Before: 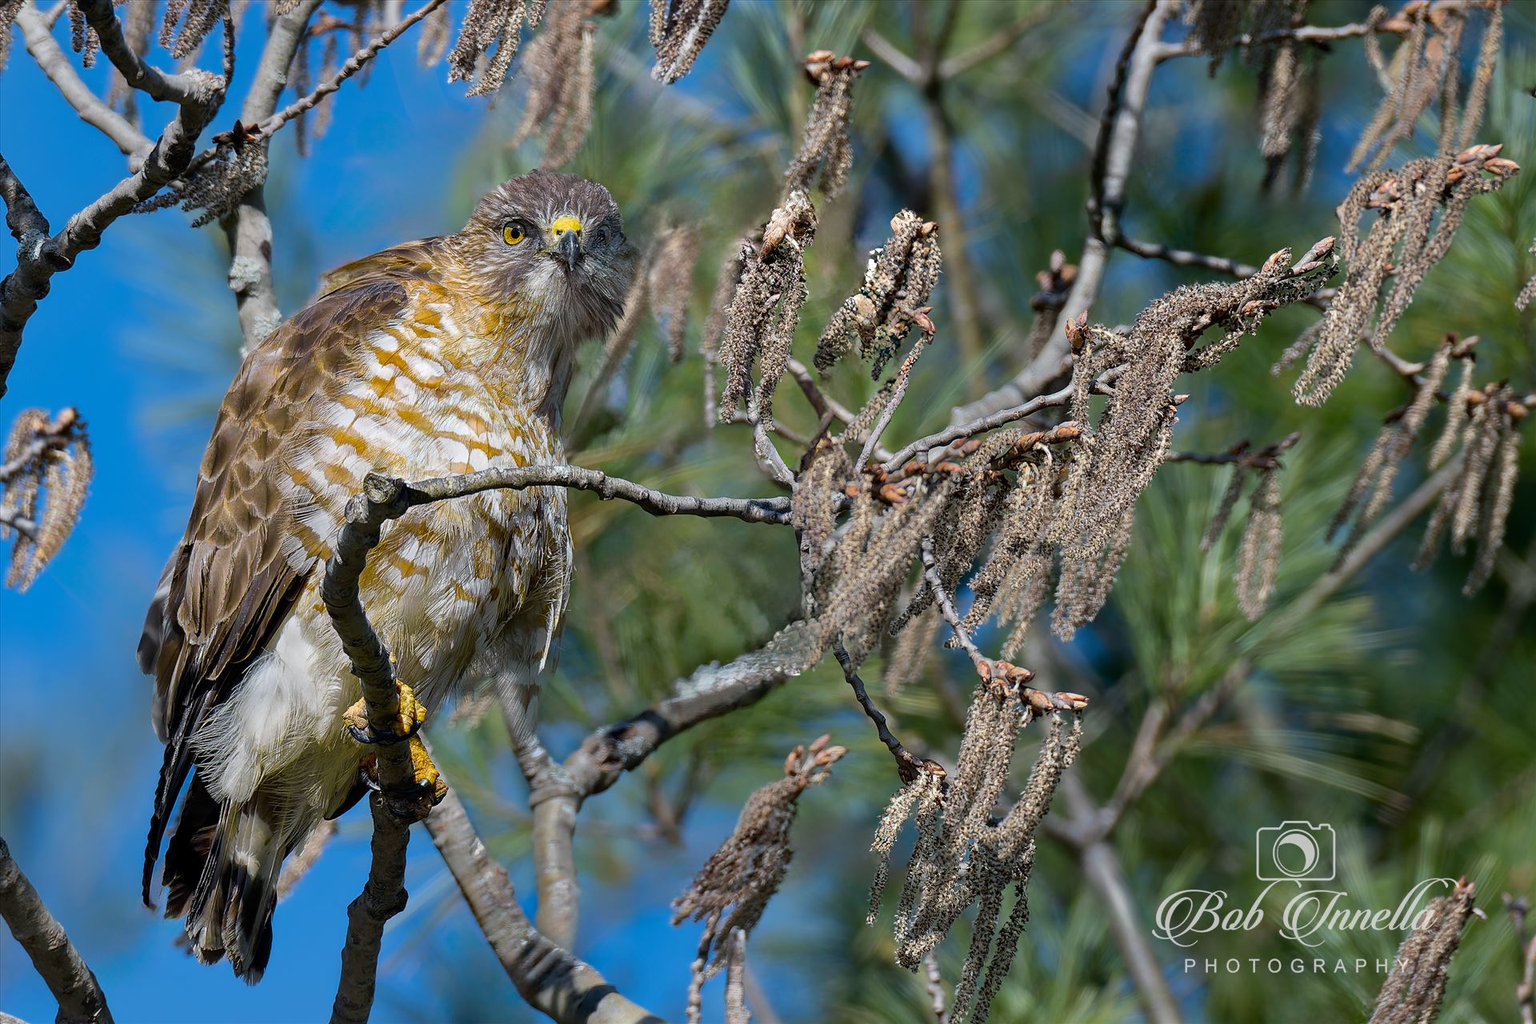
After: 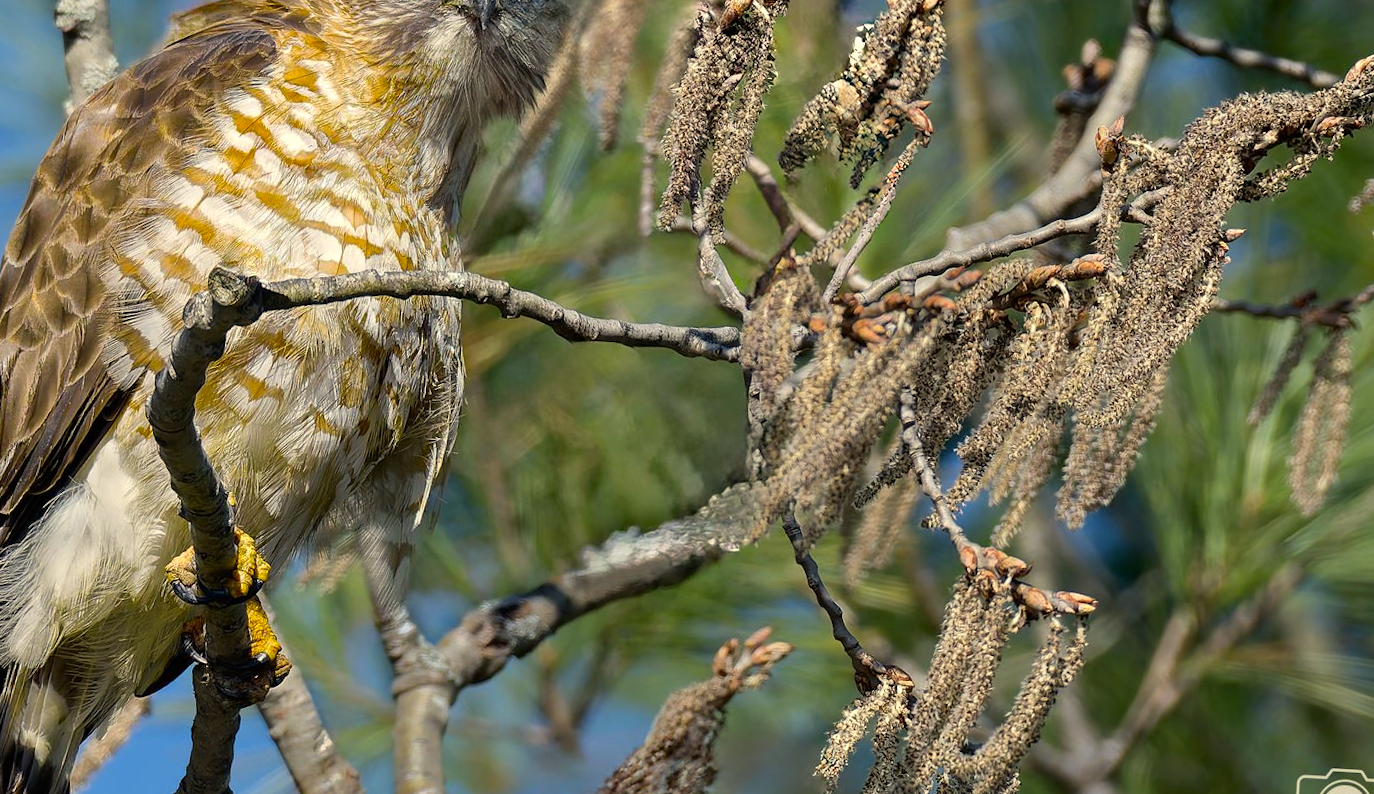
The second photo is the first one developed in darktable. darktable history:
exposure: exposure 0.236 EV, compensate highlight preservation false
color correction: highlights a* 1.39, highlights b* 17.83
crop and rotate: angle -3.37°, left 9.79%, top 20.73%, right 12.42%, bottom 11.82%
